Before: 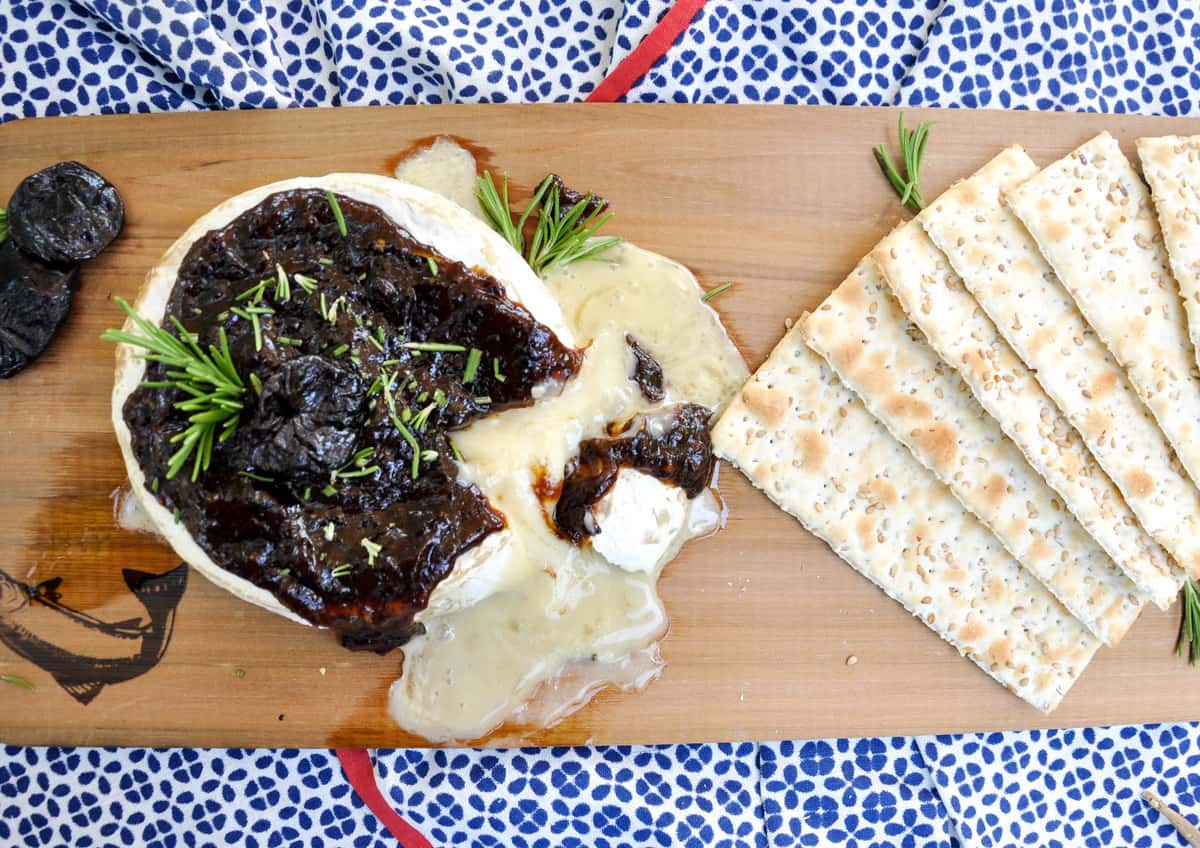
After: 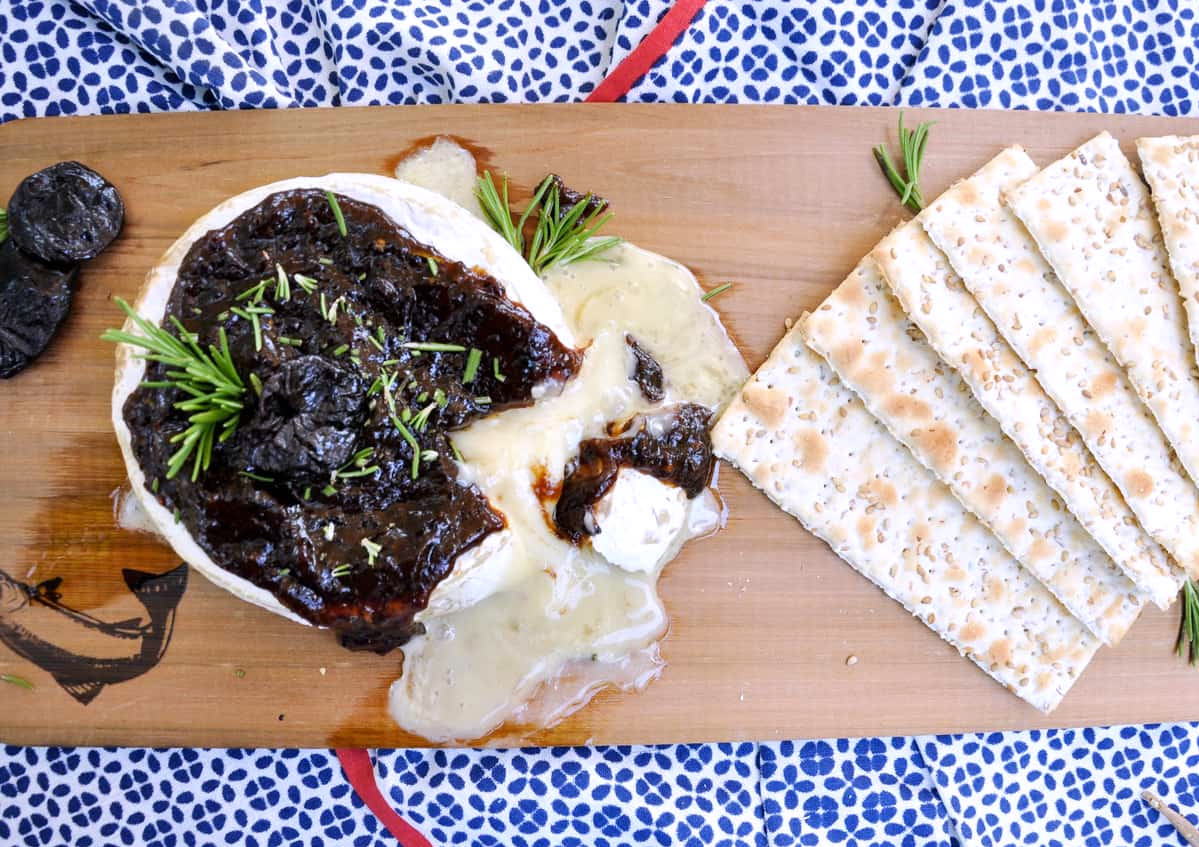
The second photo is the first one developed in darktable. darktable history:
white balance: red 1.004, blue 1.096
